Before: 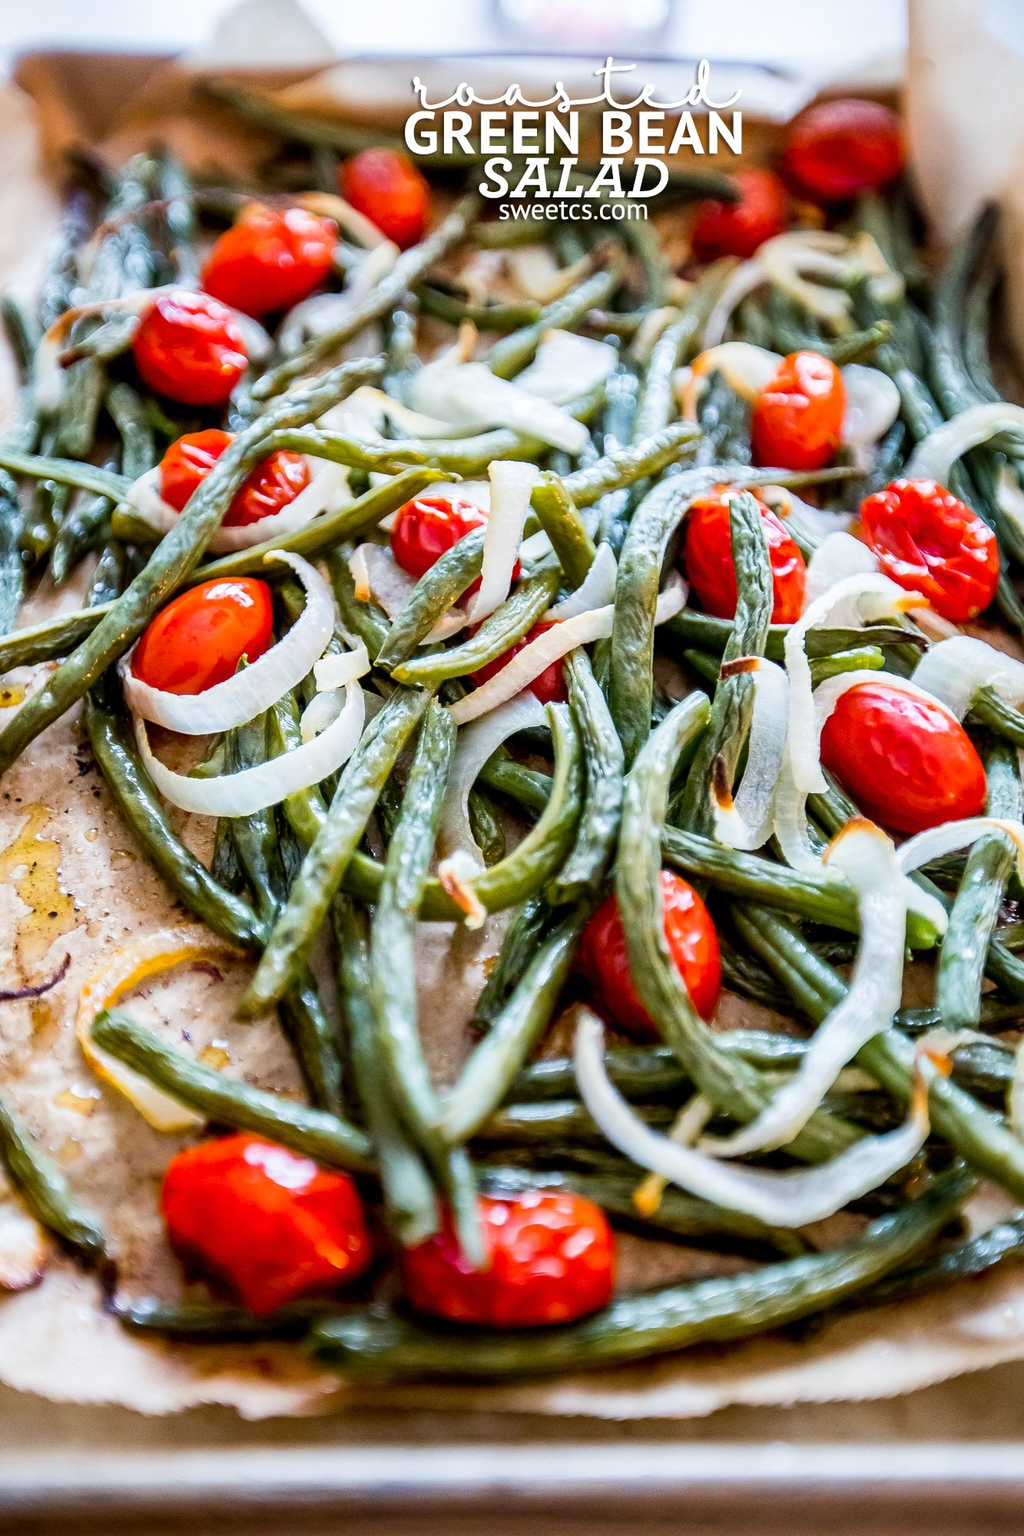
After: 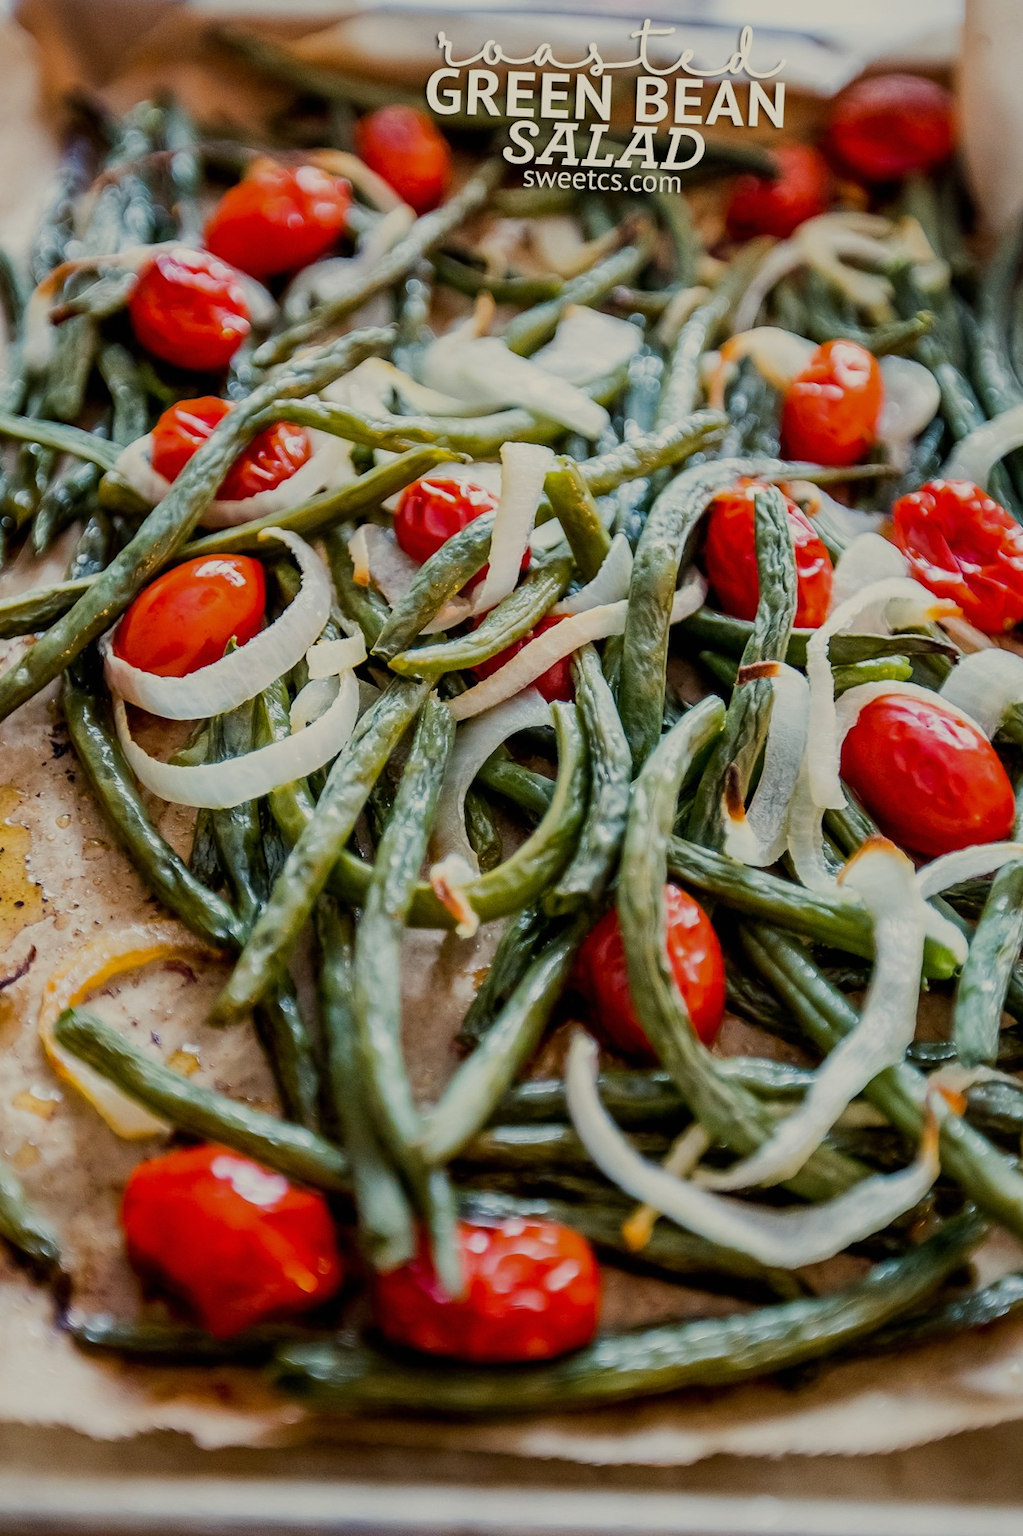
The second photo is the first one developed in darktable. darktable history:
exposure: black level correction 0, exposure -0.721 EV, compensate highlight preservation false
crop and rotate: angle -2.38°
white balance: red 1.029, blue 0.92
